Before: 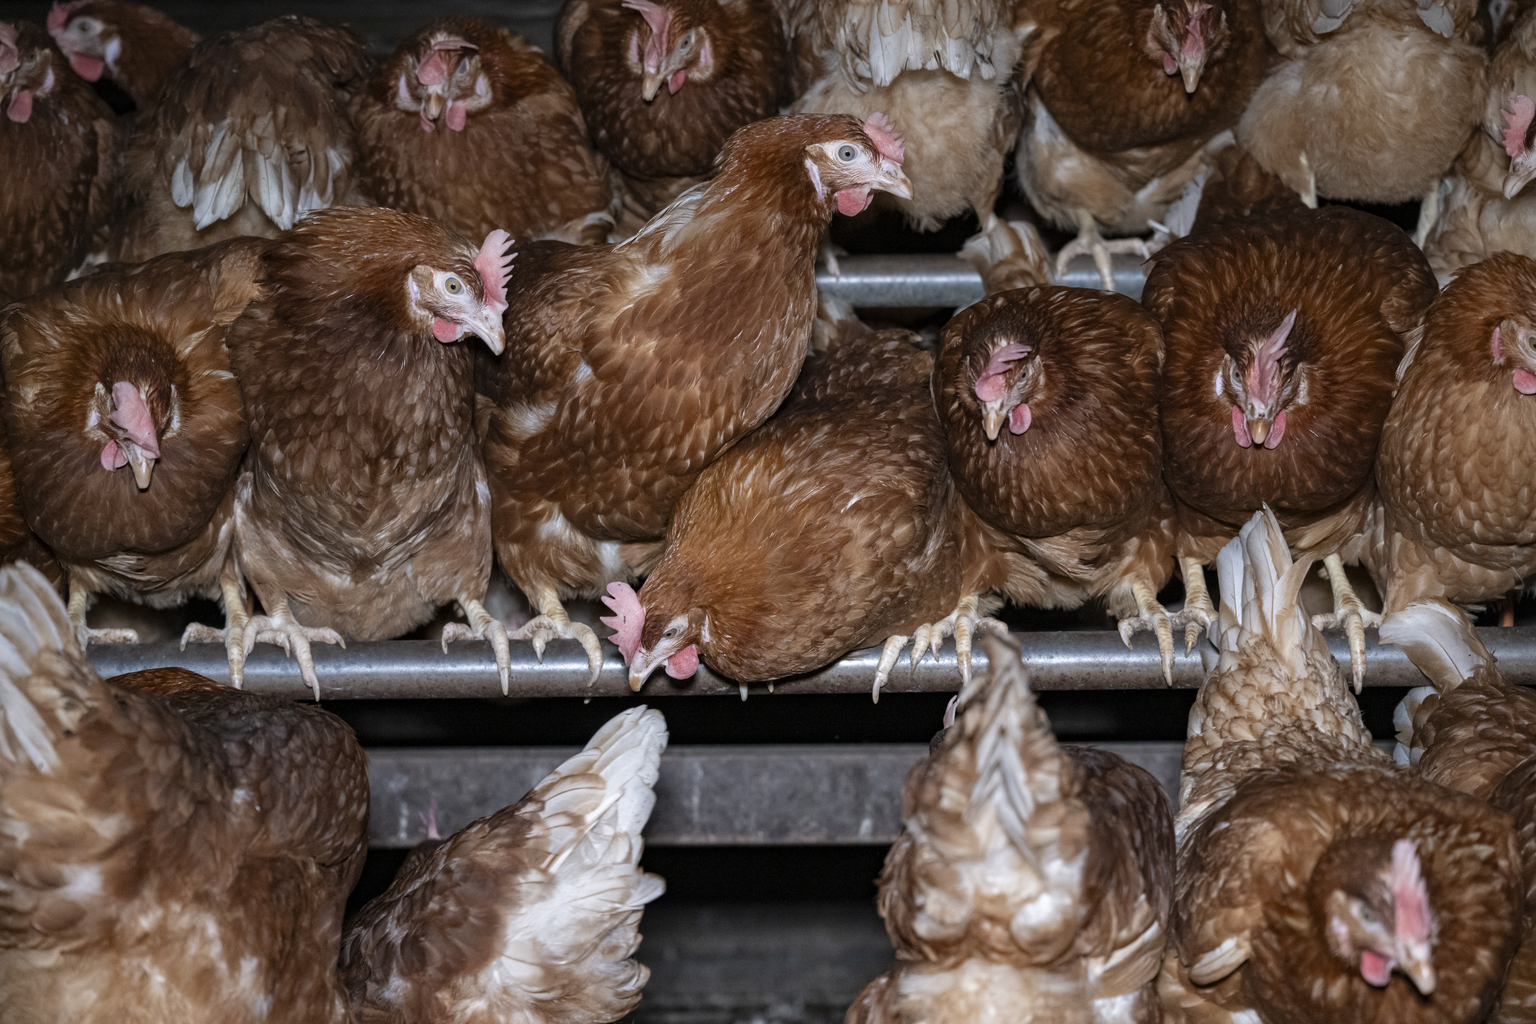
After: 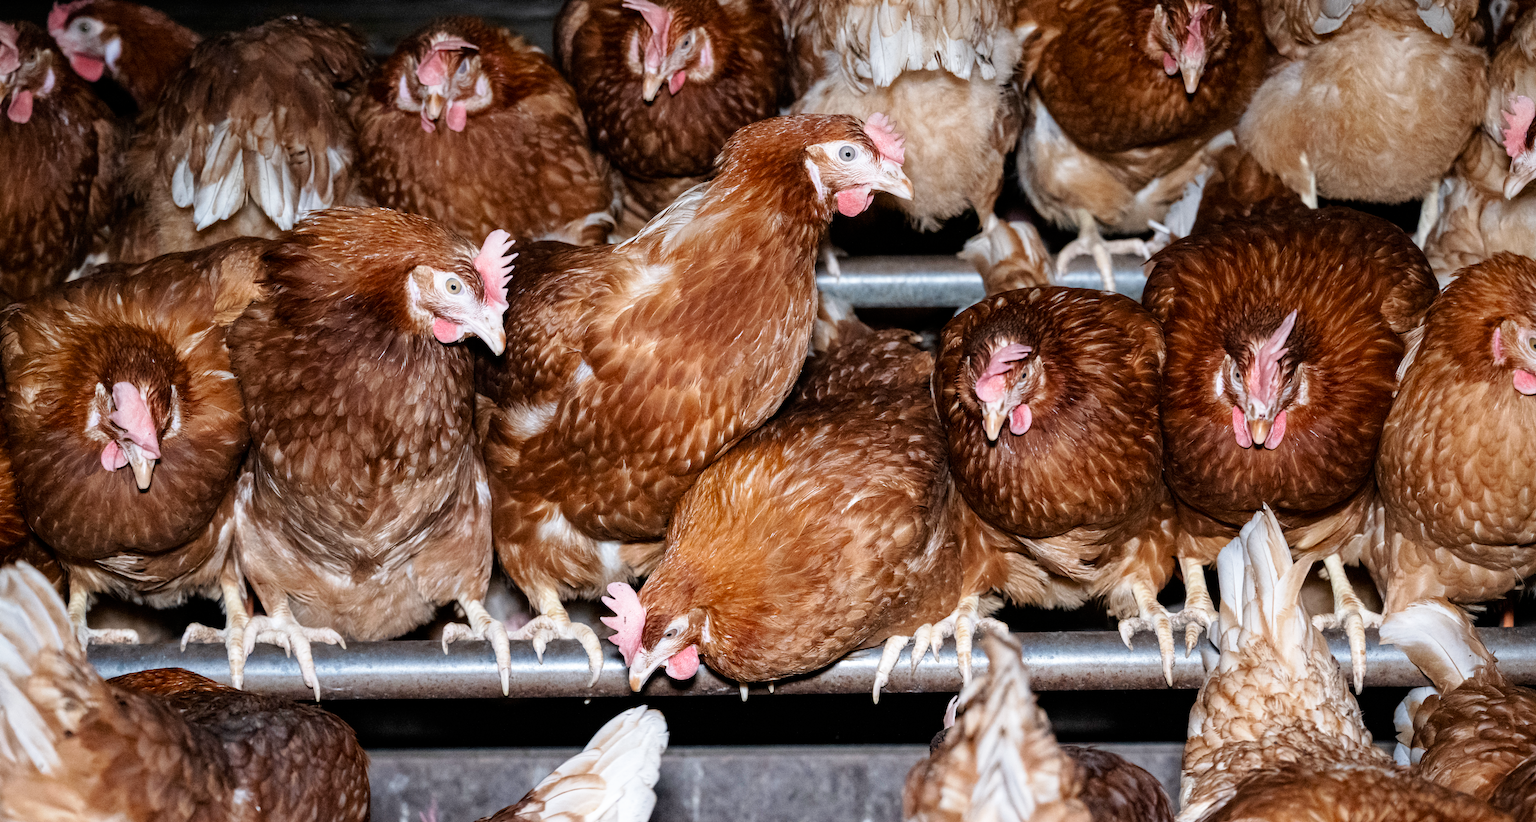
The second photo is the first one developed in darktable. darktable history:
base curve: curves: ch0 [(0, 0) (0.005, 0.002) (0.15, 0.3) (0.4, 0.7) (0.75, 0.95) (1, 1)], preserve colors none
crop: bottom 19.644%
